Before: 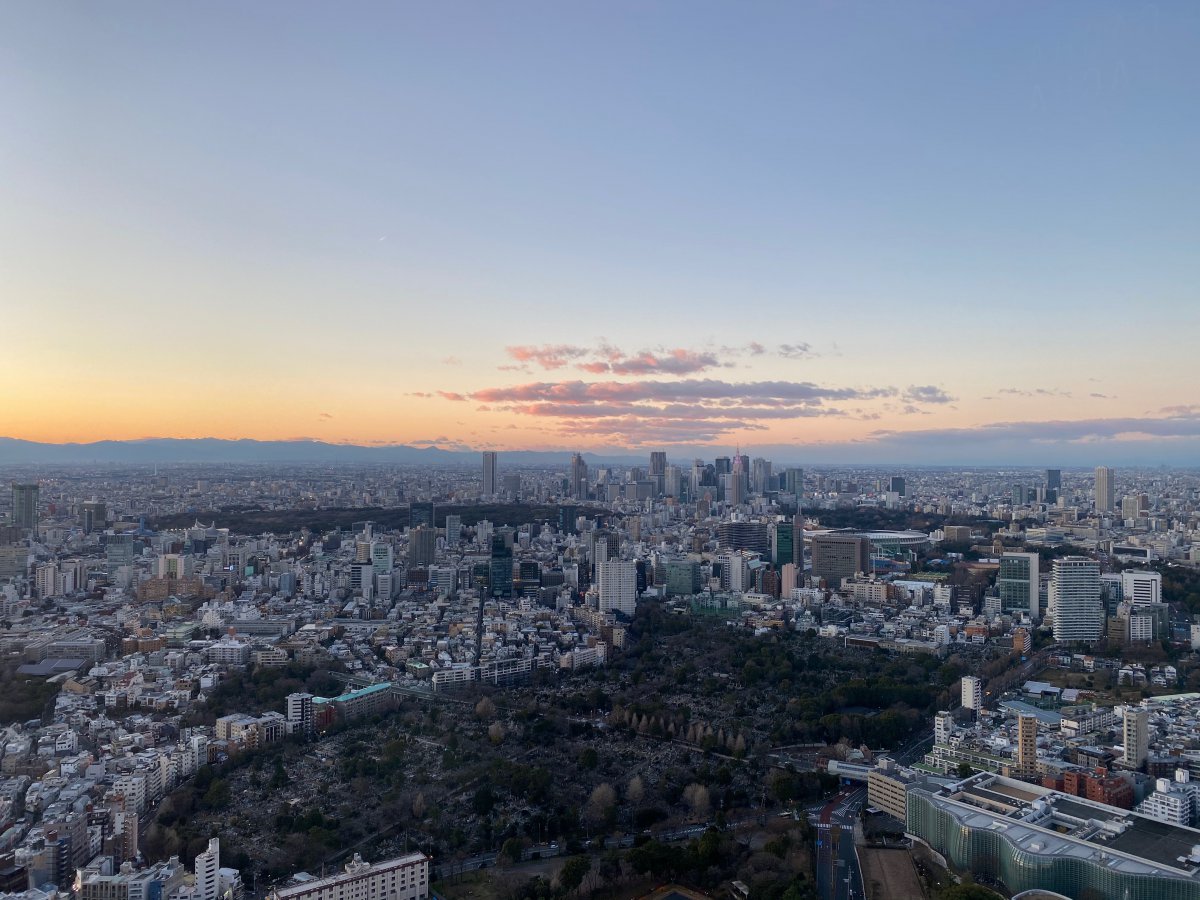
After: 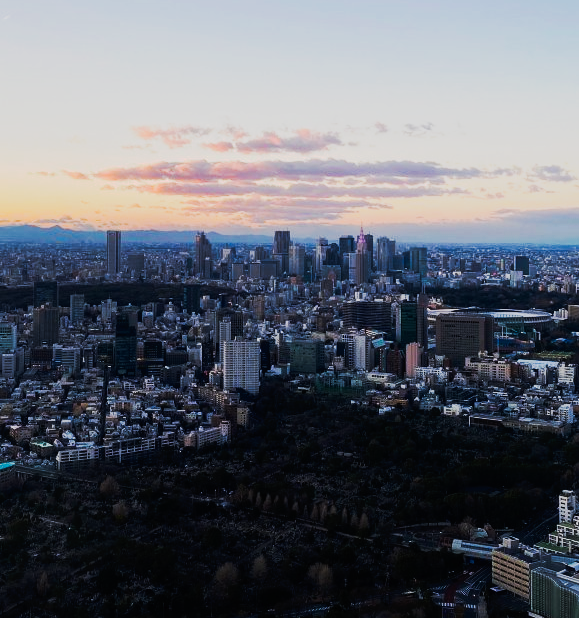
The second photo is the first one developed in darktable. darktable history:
tone curve: curves: ch0 [(0, 0) (0.003, 0.005) (0.011, 0.007) (0.025, 0.009) (0.044, 0.013) (0.069, 0.017) (0.1, 0.02) (0.136, 0.029) (0.177, 0.052) (0.224, 0.086) (0.277, 0.129) (0.335, 0.188) (0.399, 0.256) (0.468, 0.361) (0.543, 0.526) (0.623, 0.696) (0.709, 0.784) (0.801, 0.85) (0.898, 0.882) (1, 1)], preserve colors none
crop: left 31.379%, top 24.658%, right 20.326%, bottom 6.628%
